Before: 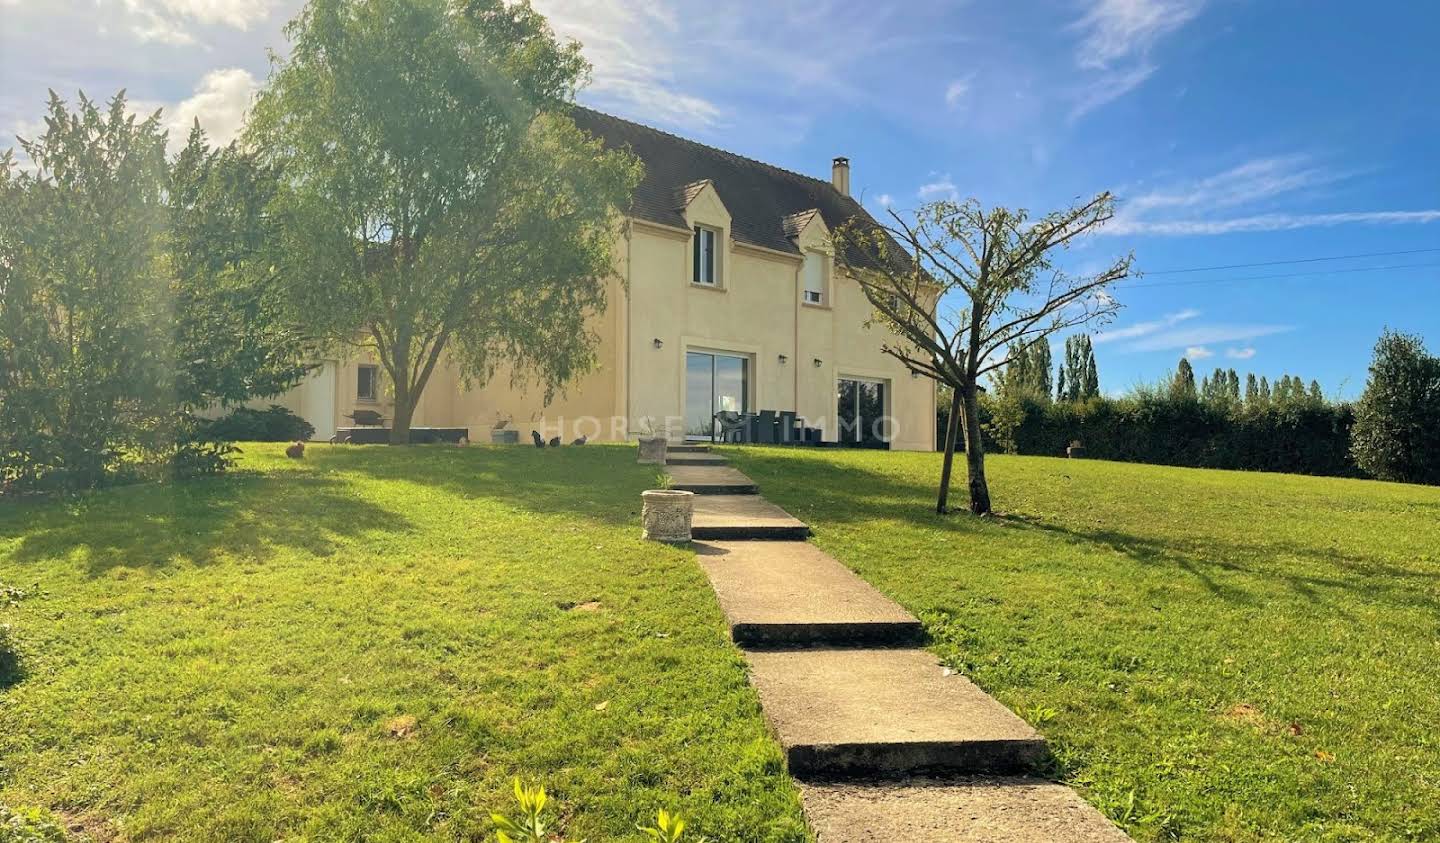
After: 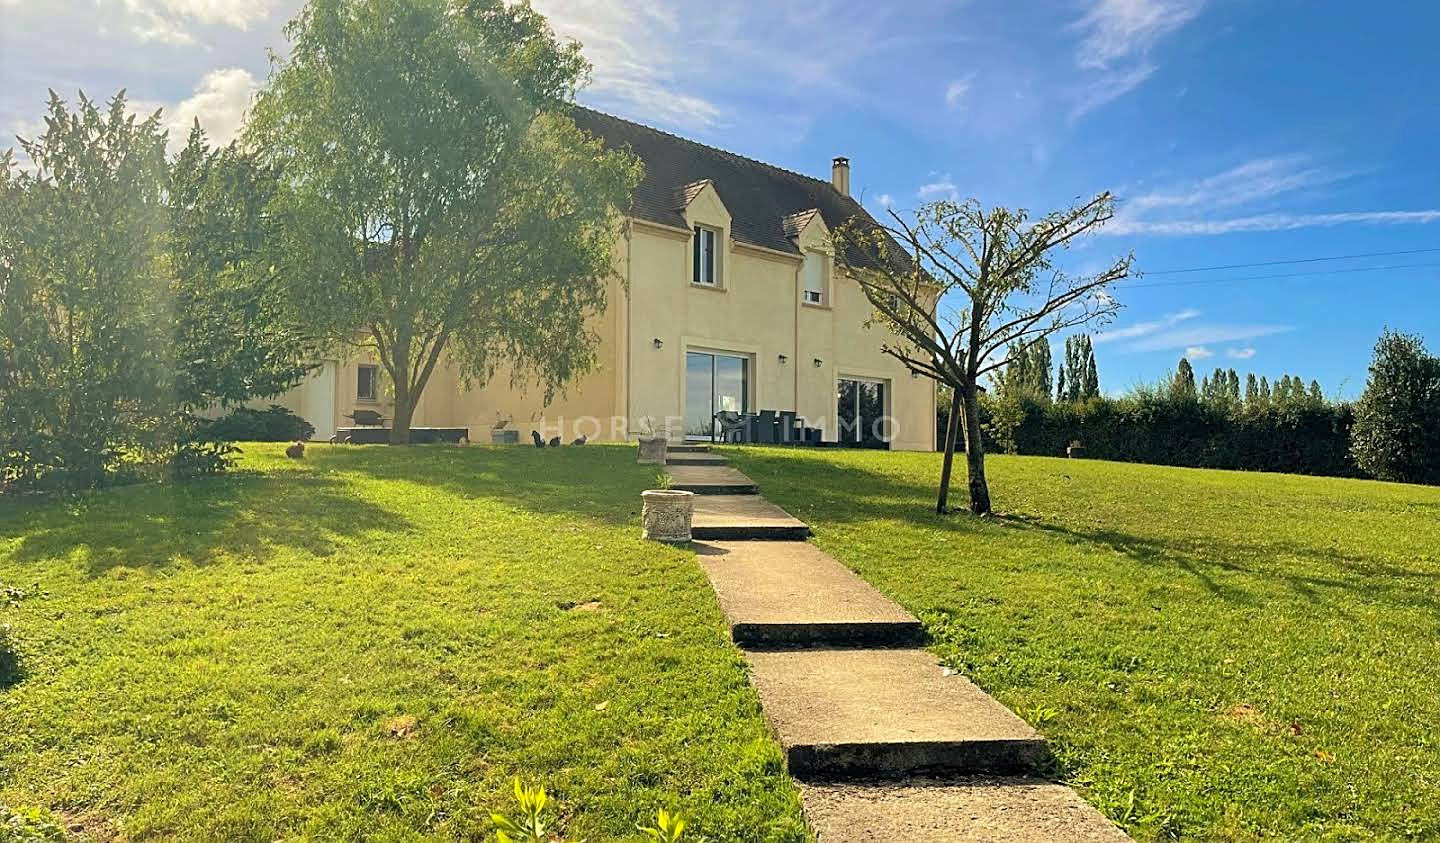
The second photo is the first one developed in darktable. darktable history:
color balance rgb: perceptual saturation grading › global saturation 0.288%, global vibrance 16.478%, saturation formula JzAzBz (2021)
sharpen: on, module defaults
